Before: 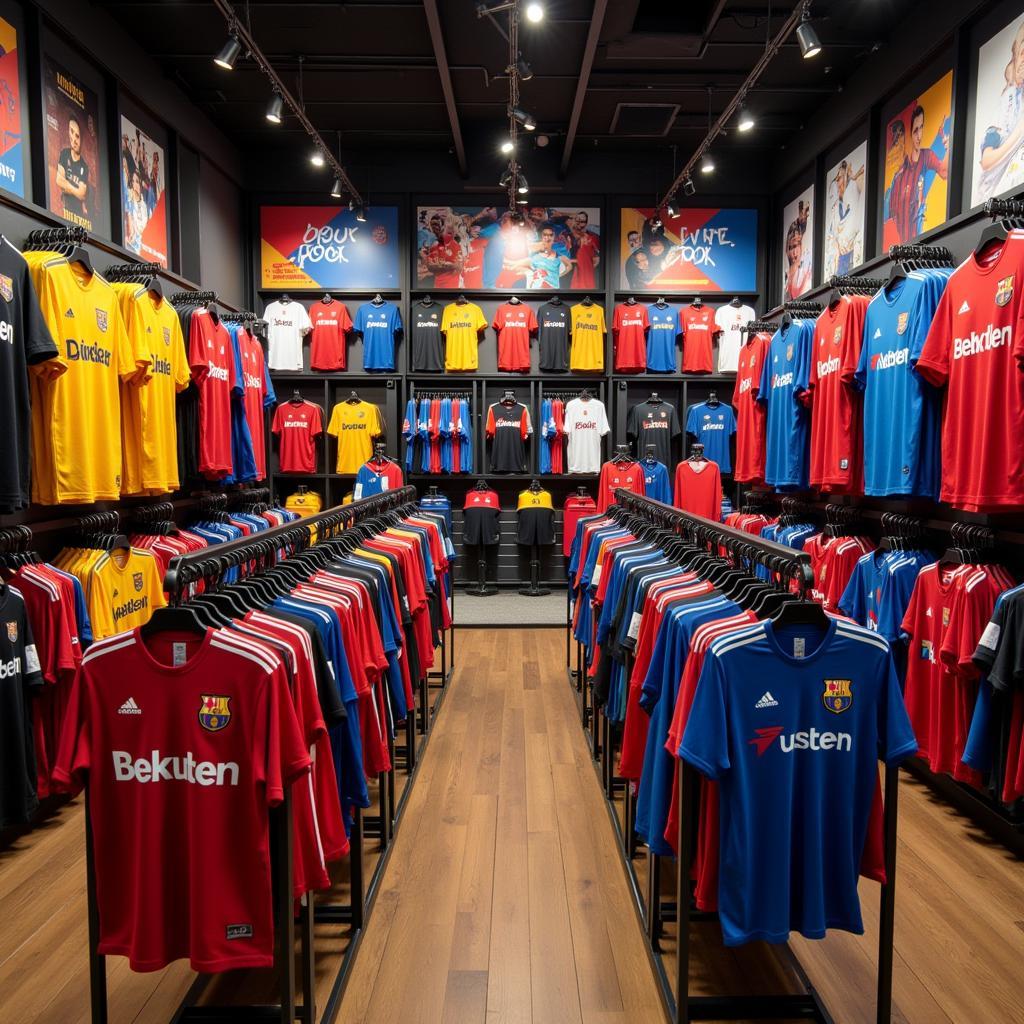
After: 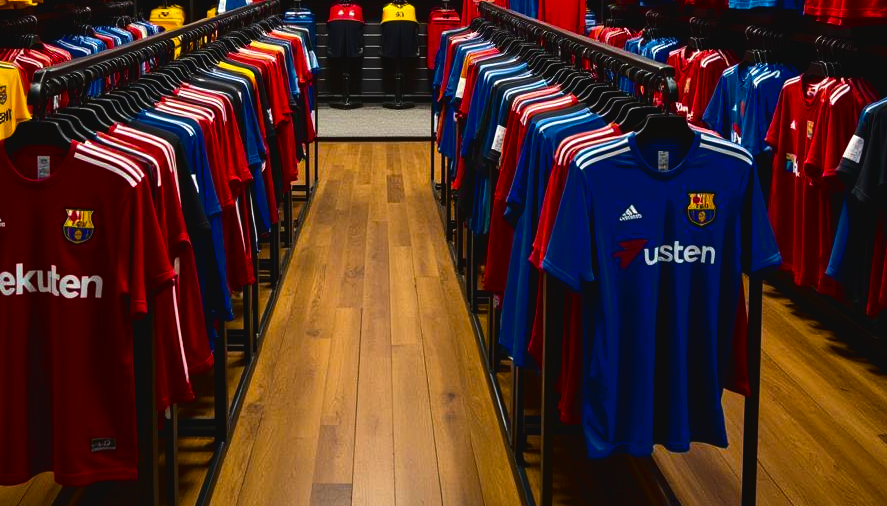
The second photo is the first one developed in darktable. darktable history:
crop and rotate: left 13.291%, top 47.575%, bottom 2.934%
tone curve: curves: ch0 [(0, 0.032) (0.181, 0.152) (0.751, 0.762) (1, 1)], color space Lab, linked channels, preserve colors none
color balance rgb: power › luminance -14.951%, perceptual saturation grading › global saturation 36.309%, perceptual saturation grading › shadows 35.958%, contrast 15.127%
